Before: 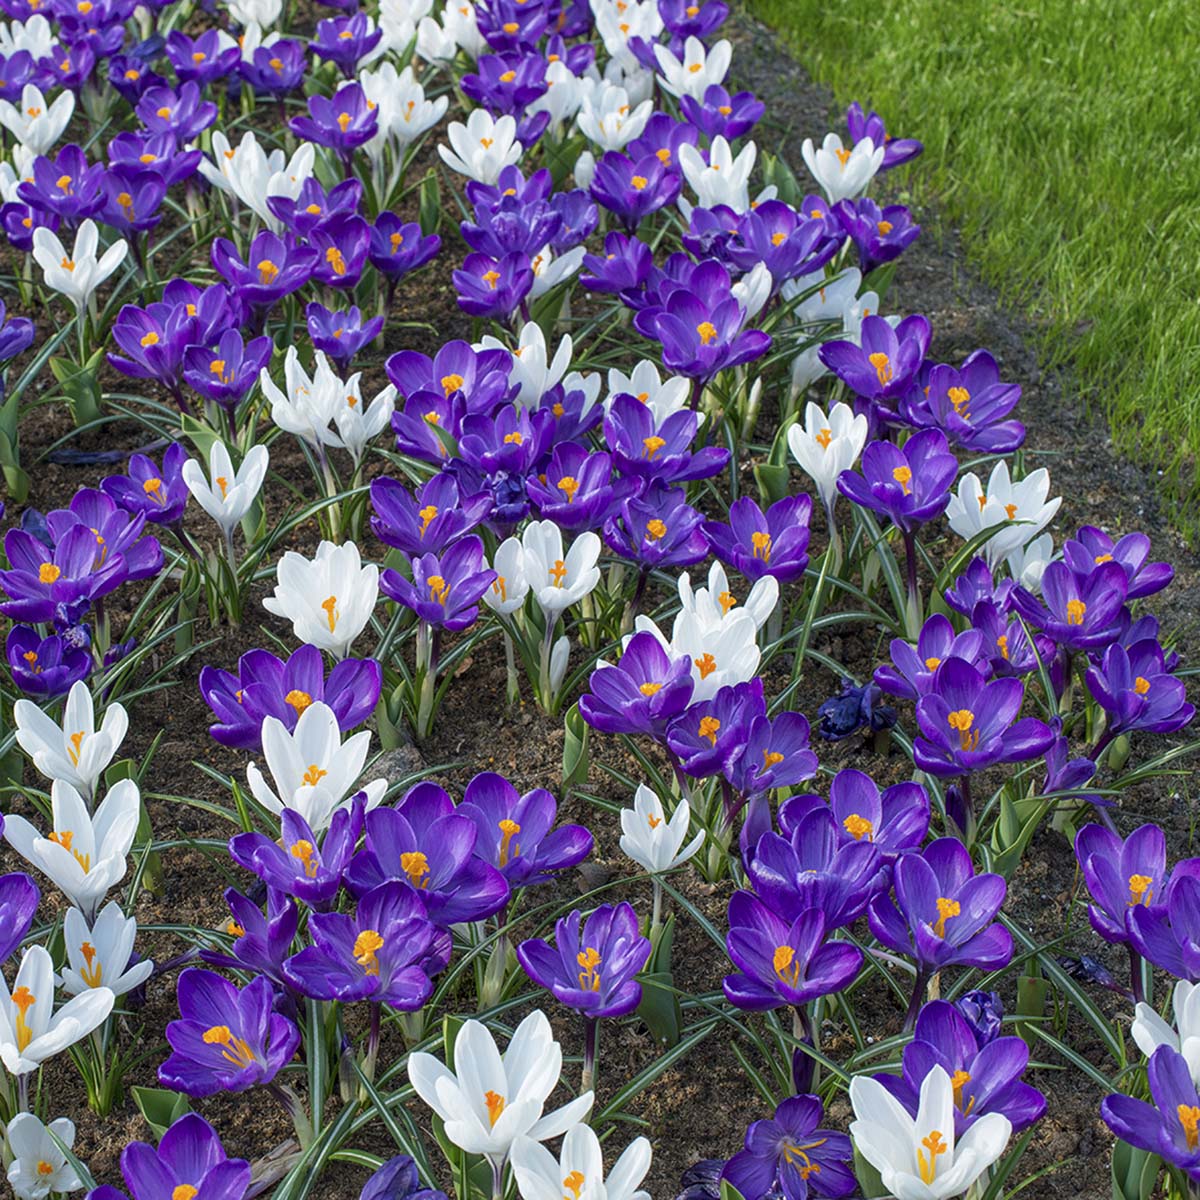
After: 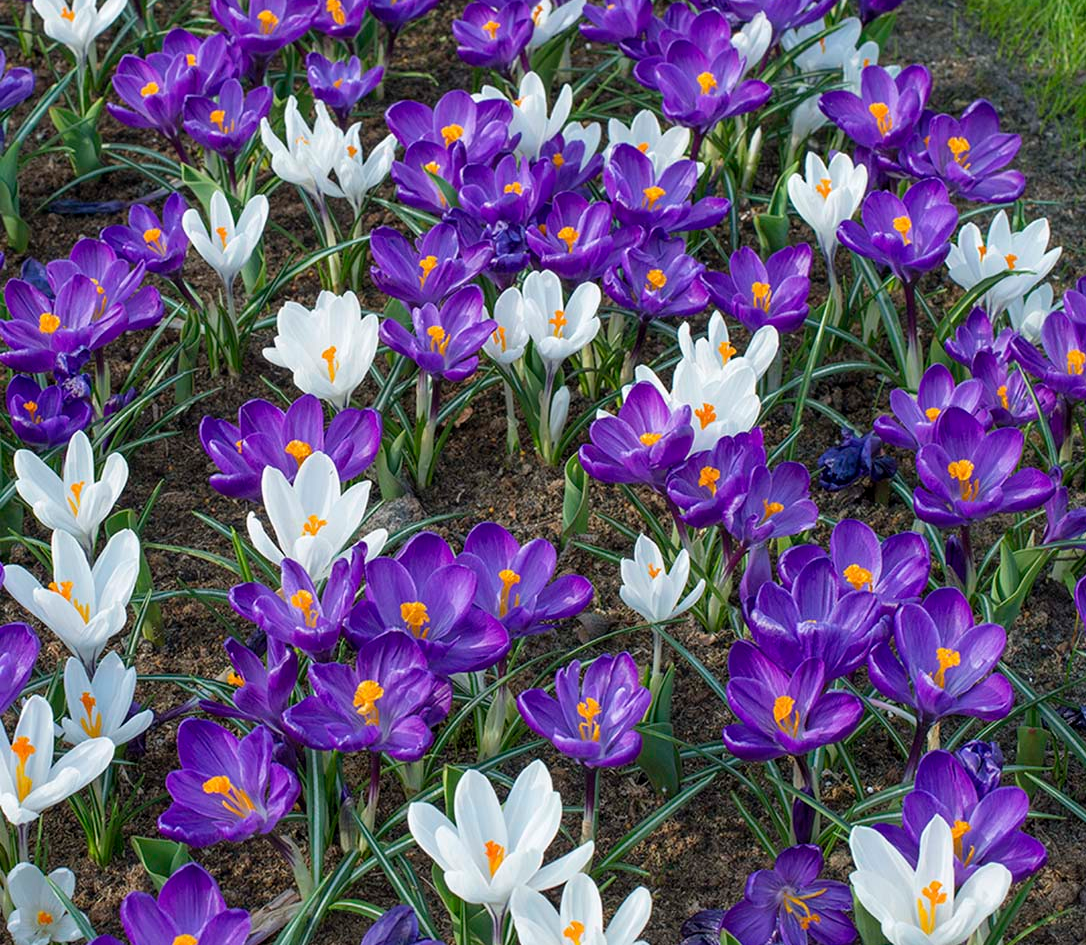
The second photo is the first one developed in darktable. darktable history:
crop: top 20.9%, right 9.435%, bottom 0.292%
